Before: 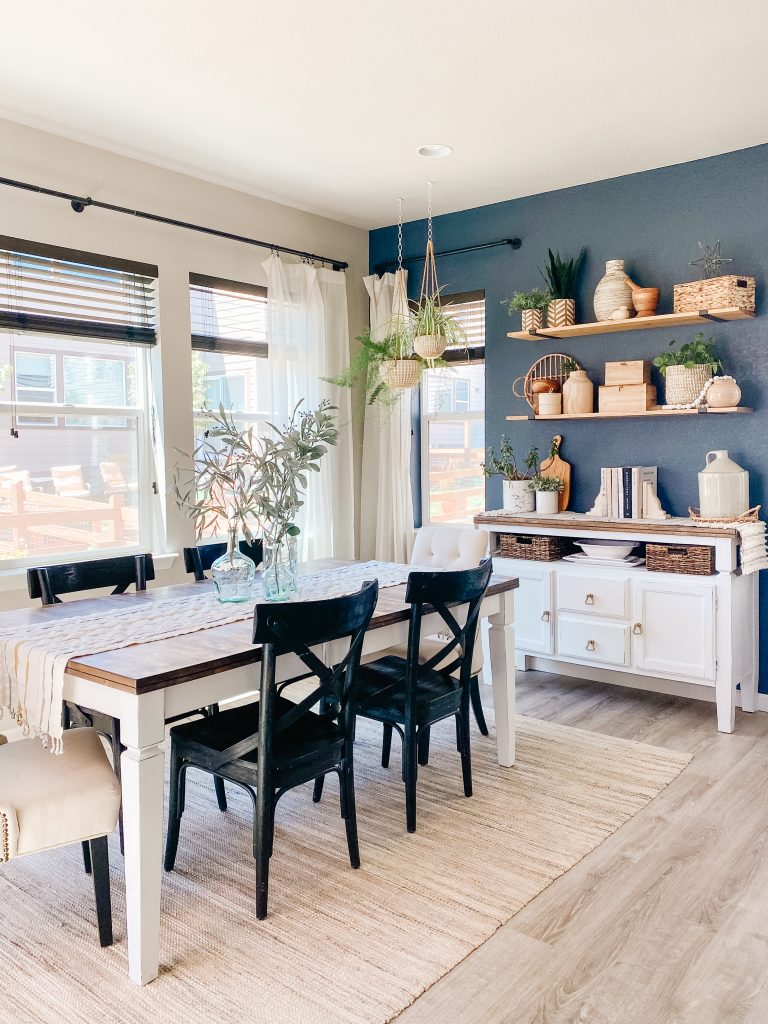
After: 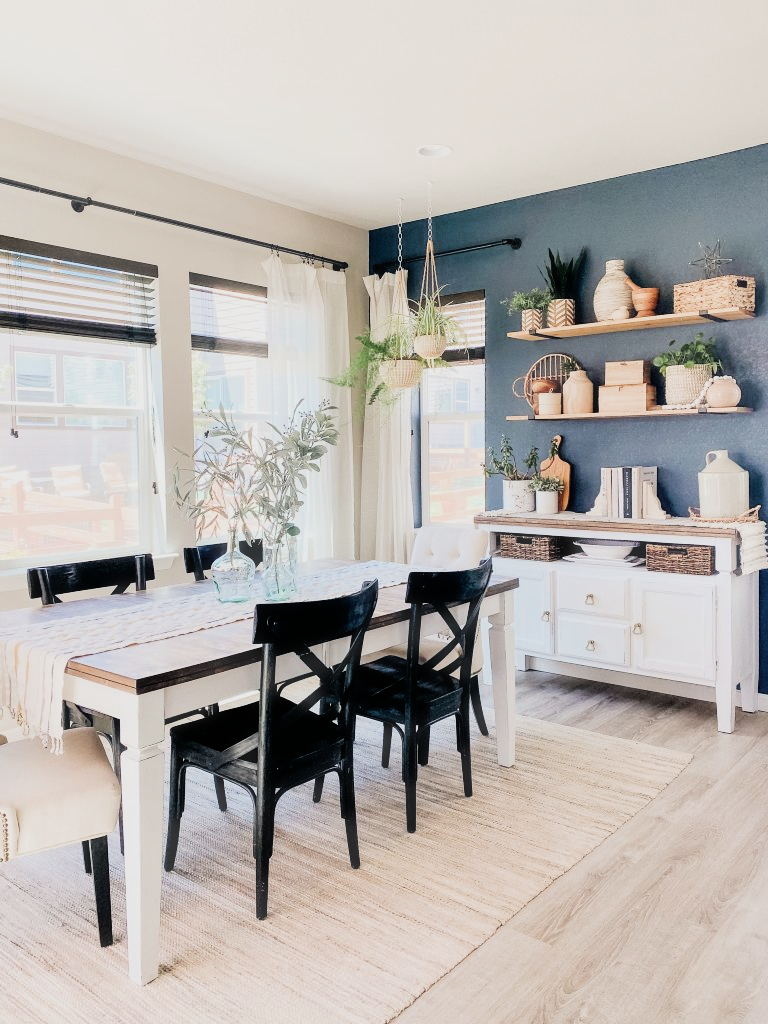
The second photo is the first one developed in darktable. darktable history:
filmic rgb: black relative exposure -7.65 EV, white relative exposure 4.56 EV, hardness 3.61
haze removal: strength -0.1, adaptive false
tone equalizer: -8 EV -0.75 EV, -7 EV -0.7 EV, -6 EV -0.6 EV, -5 EV -0.4 EV, -3 EV 0.4 EV, -2 EV 0.6 EV, -1 EV 0.7 EV, +0 EV 0.75 EV, edges refinement/feathering 500, mask exposure compensation -1.57 EV, preserve details no
